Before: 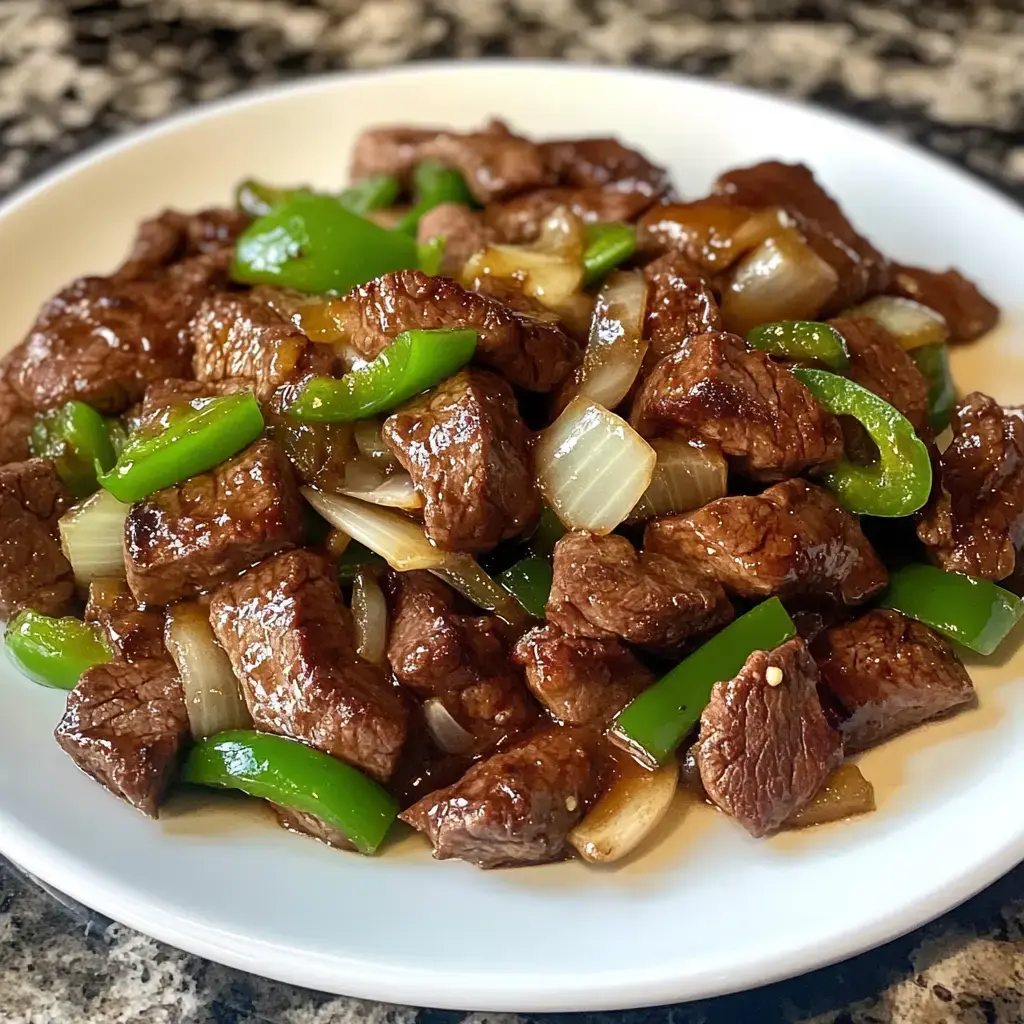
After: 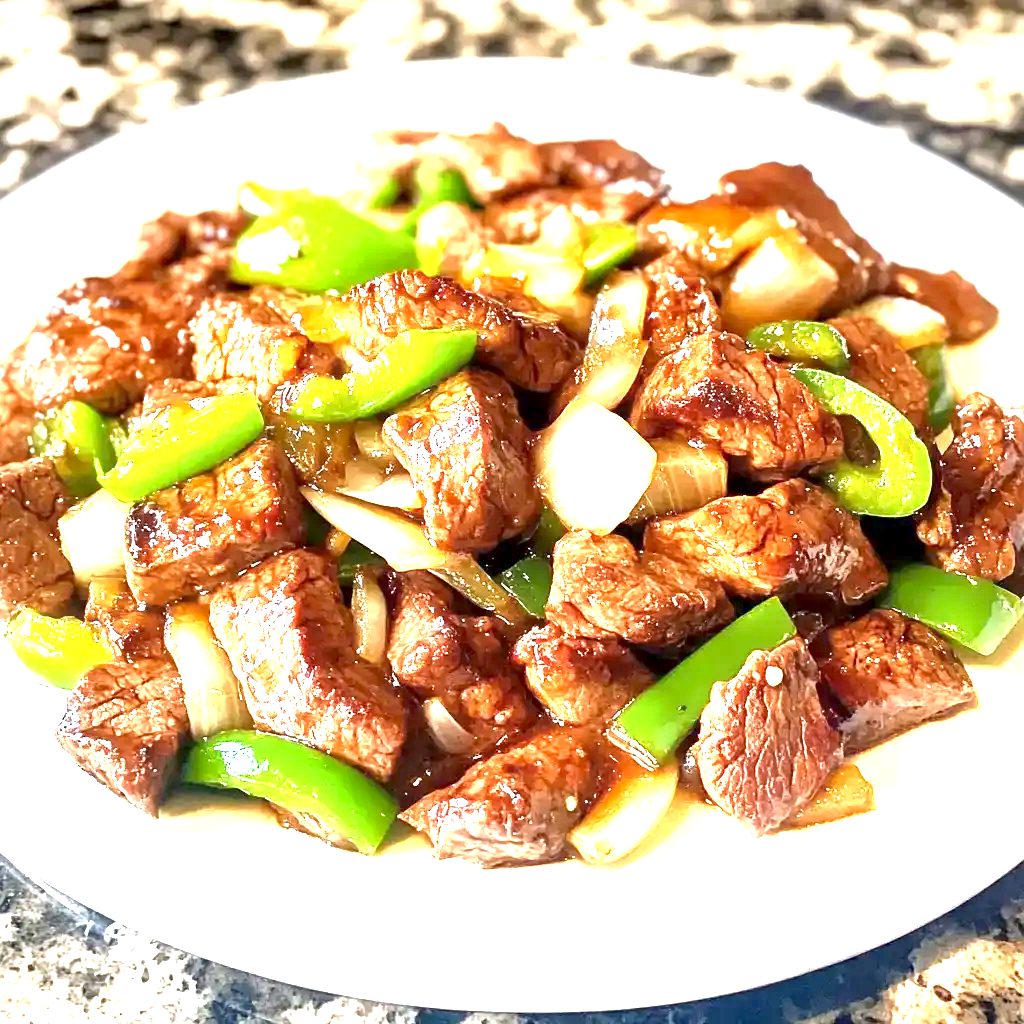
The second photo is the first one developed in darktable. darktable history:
exposure: black level correction 0.001, exposure 2.607 EV, compensate exposure bias true, compensate highlight preservation false
local contrast: mode bilateral grid, contrast 20, coarseness 50, detail 144%, midtone range 0.2
